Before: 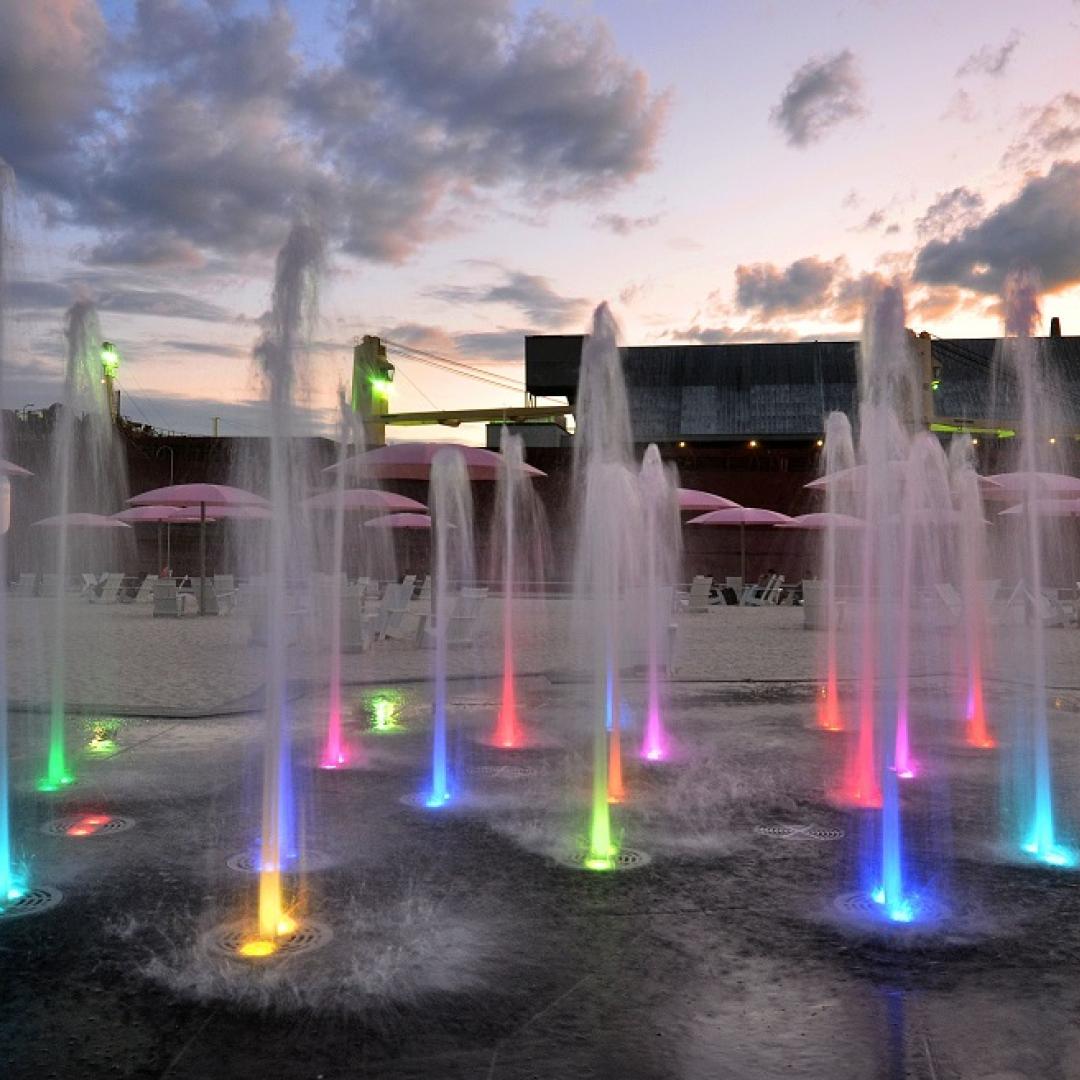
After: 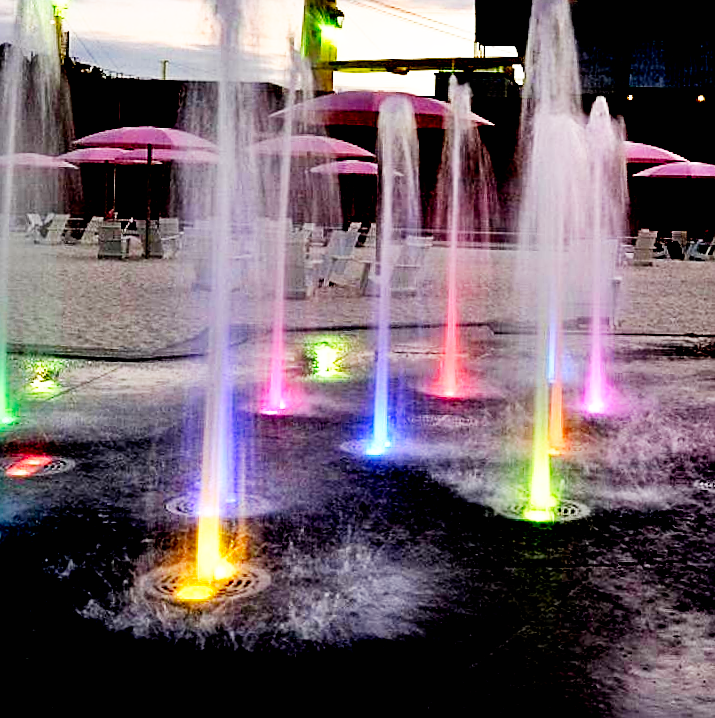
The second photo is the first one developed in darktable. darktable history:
exposure: black level correction 0.048, exposure 0.013 EV, compensate highlight preservation false
base curve: curves: ch0 [(0, 0) (0.007, 0.004) (0.027, 0.03) (0.046, 0.07) (0.207, 0.54) (0.442, 0.872) (0.673, 0.972) (1, 1)], preserve colors none
crop and rotate: angle -1.23°, left 4.06%, top 32.076%, right 28.268%
sharpen: on, module defaults
